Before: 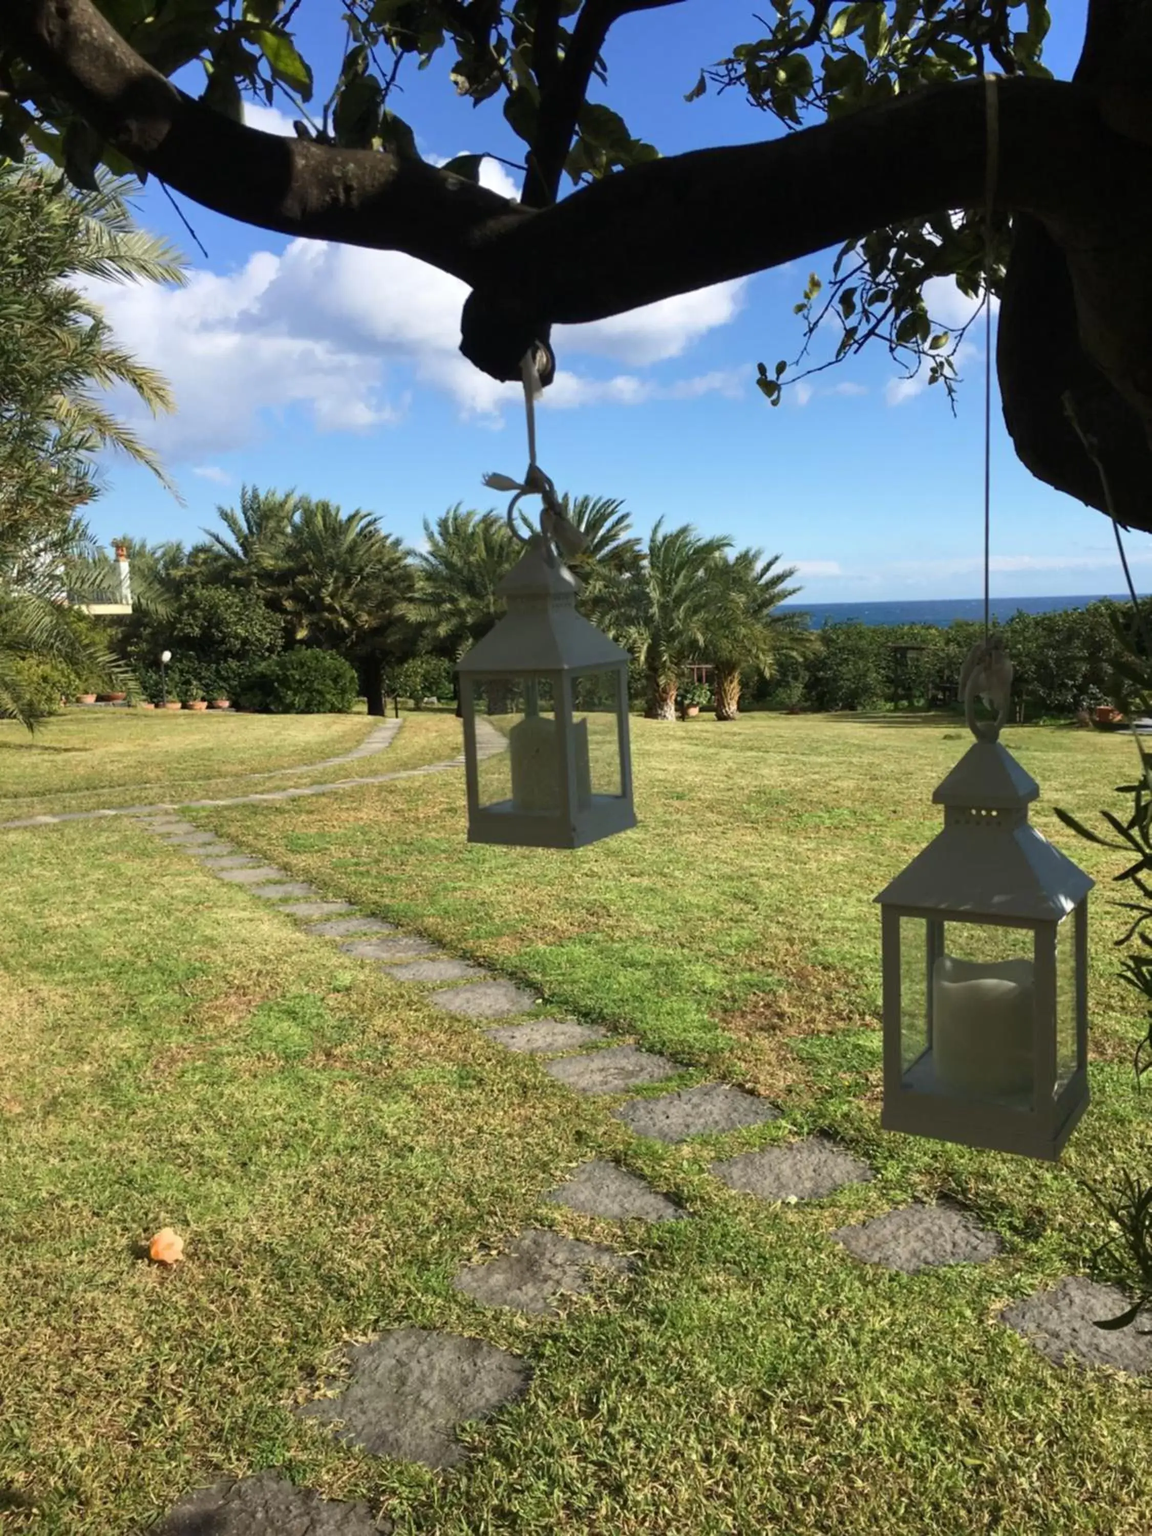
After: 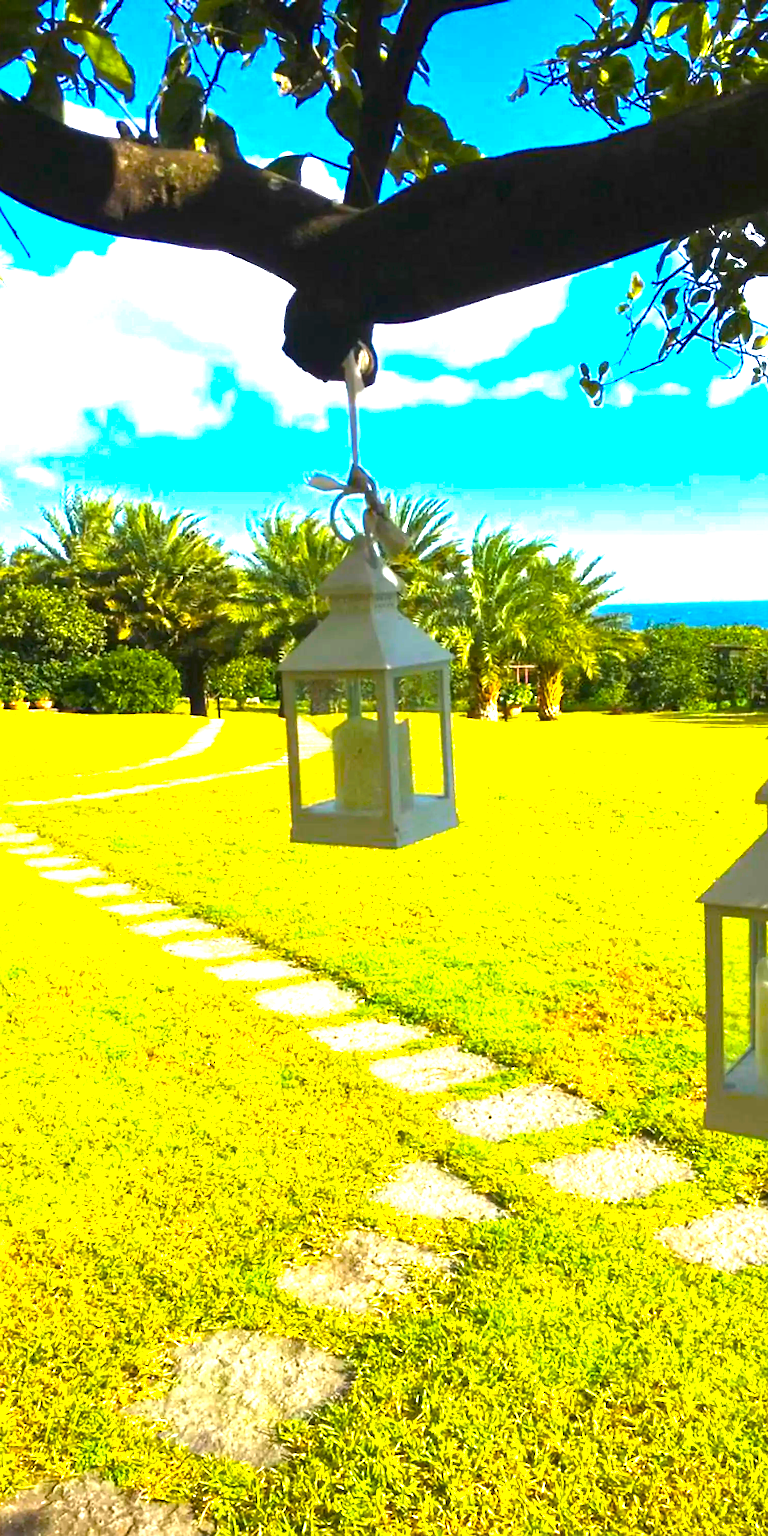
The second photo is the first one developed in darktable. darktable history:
color balance rgb: perceptual saturation grading › global saturation 65.68%, perceptual saturation grading › highlights 50.461%, perceptual saturation grading › shadows 29.765%, perceptual brilliance grading › global brilliance 29.293%, global vibrance 20%
crop: left 15.426%, right 17.907%
sharpen: radius 1.842, amount 0.399, threshold 1.482
exposure: black level correction 0, exposure 1.299 EV, compensate exposure bias true, compensate highlight preservation false
